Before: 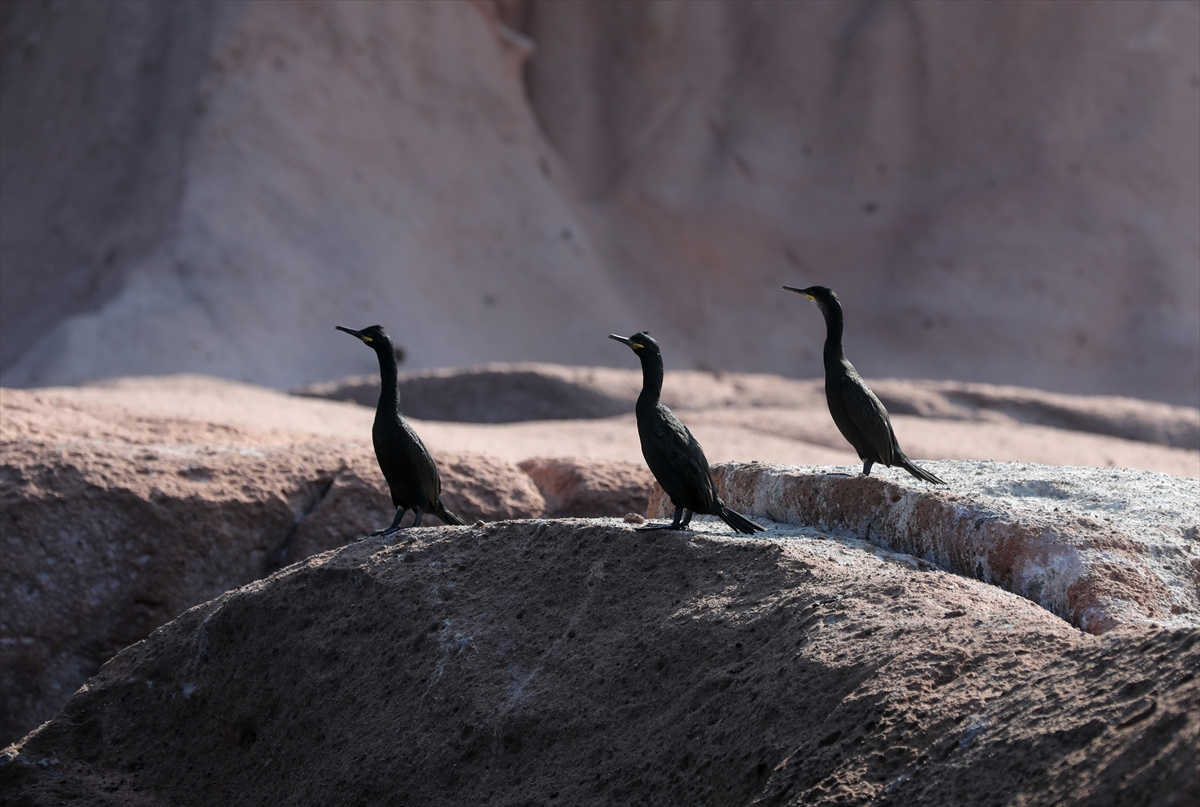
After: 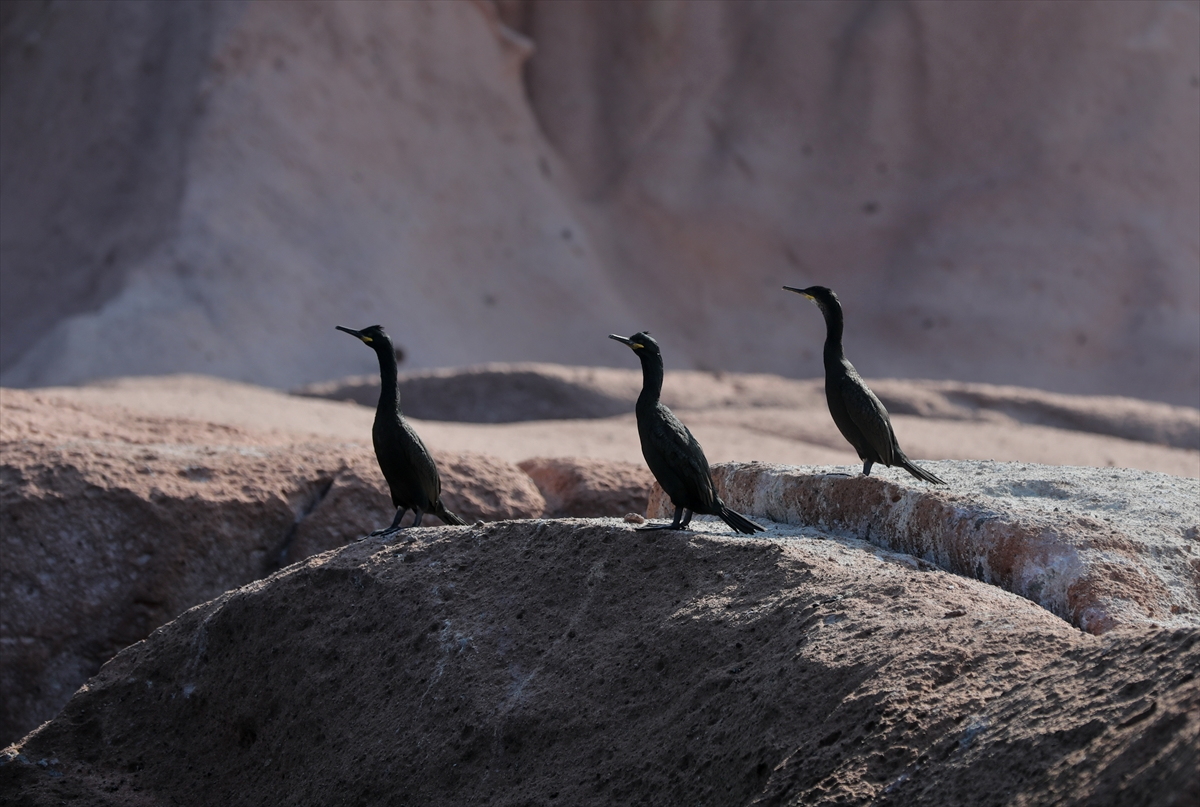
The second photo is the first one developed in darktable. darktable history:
tone equalizer: -8 EV -0.001 EV, -7 EV 0.005 EV, -6 EV -0.038 EV, -5 EV 0.018 EV, -4 EV -0.019 EV, -3 EV 0.023 EV, -2 EV -0.045 EV, -1 EV -0.277 EV, +0 EV -0.569 EV
